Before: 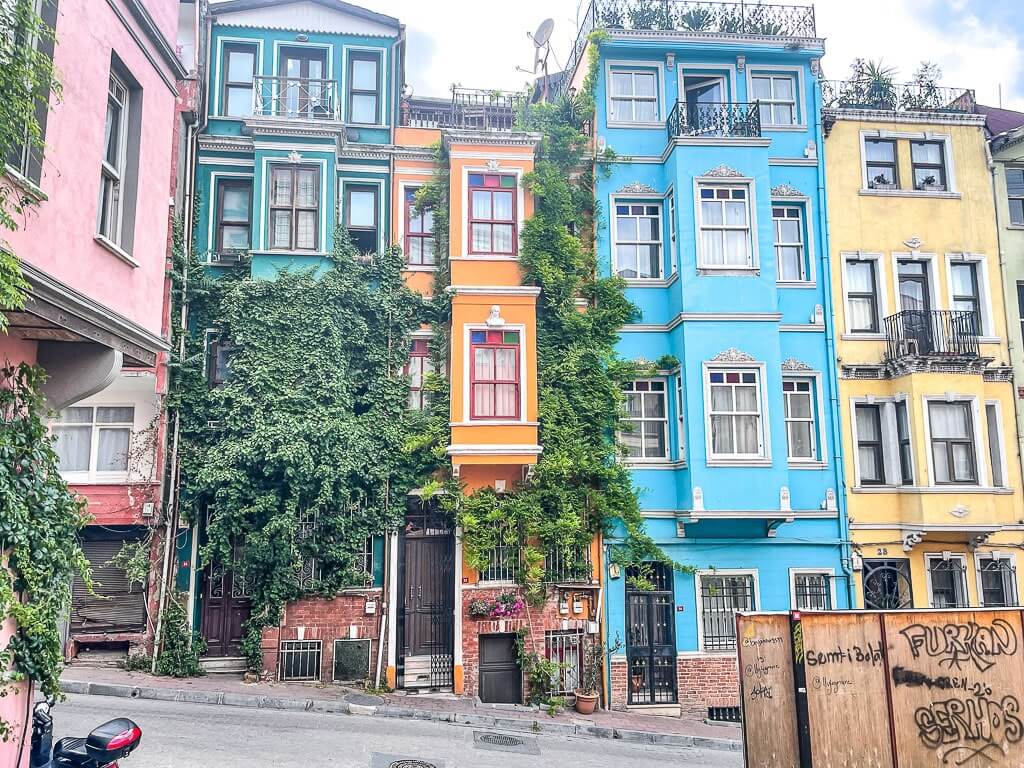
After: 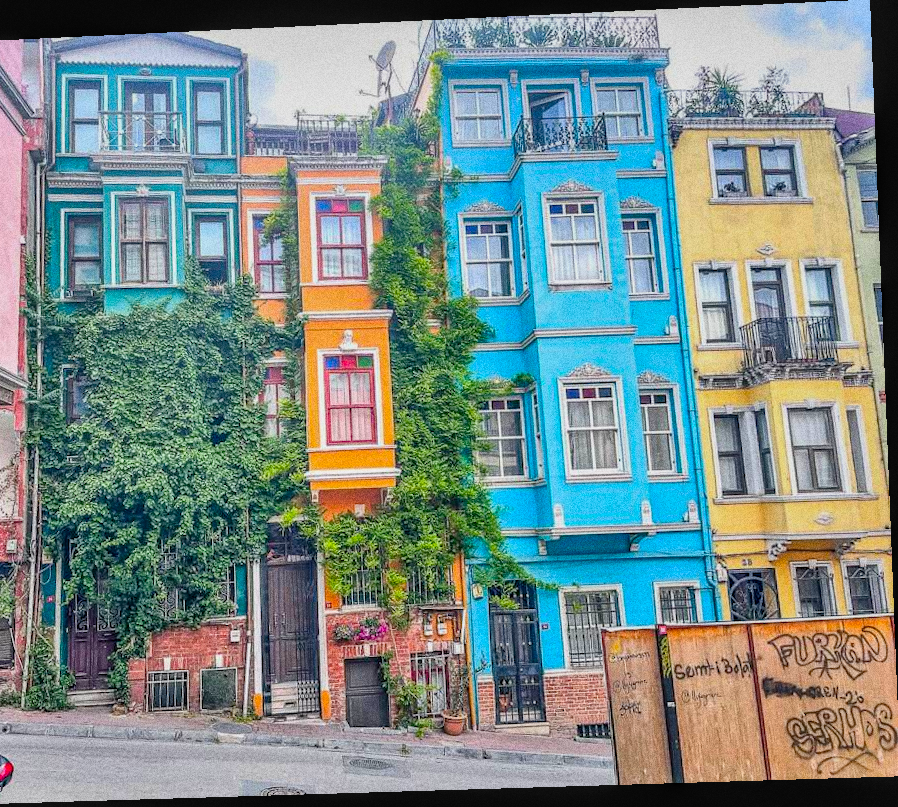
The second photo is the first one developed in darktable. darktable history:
rotate and perspective: rotation -2.22°, lens shift (horizontal) -0.022, automatic cropping off
contrast brightness saturation: brightness 0.09, saturation 0.19
shadows and highlights: soften with gaussian
local contrast: on, module defaults
crop and rotate: left 14.584%
color balance rgb: perceptual saturation grading › global saturation 25%, global vibrance 10%
tone equalizer: -8 EV 0.25 EV, -7 EV 0.417 EV, -6 EV 0.417 EV, -5 EV 0.25 EV, -3 EV -0.25 EV, -2 EV -0.417 EV, -1 EV -0.417 EV, +0 EV -0.25 EV, edges refinement/feathering 500, mask exposure compensation -1.57 EV, preserve details guided filter
grain: coarseness 0.09 ISO, strength 40%
